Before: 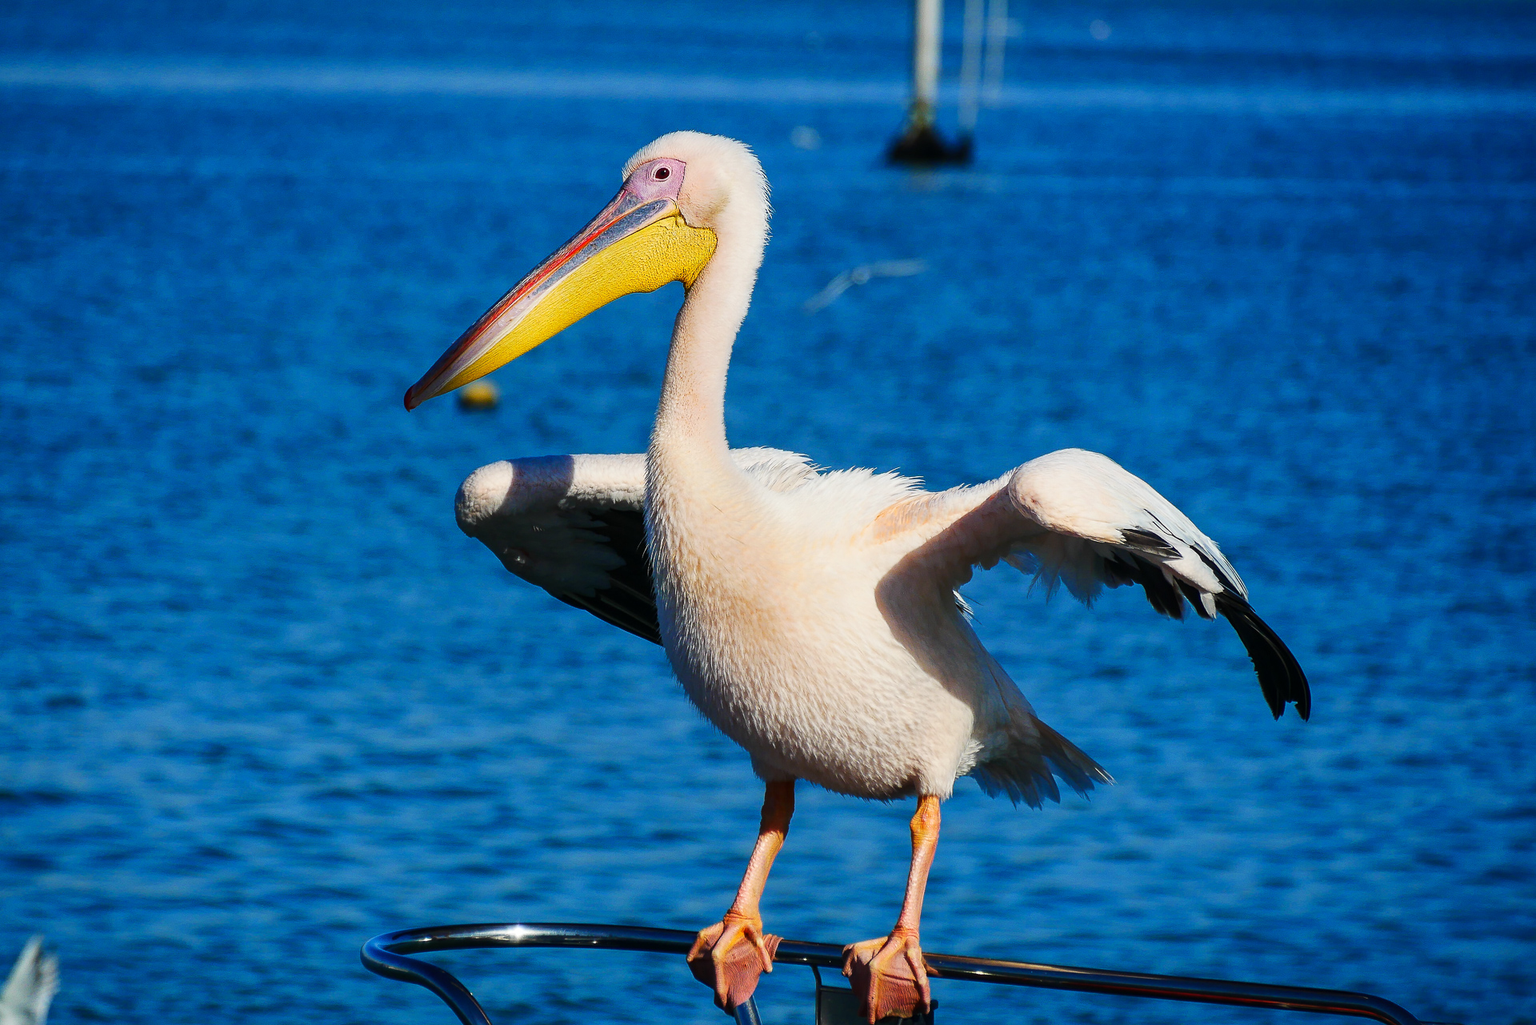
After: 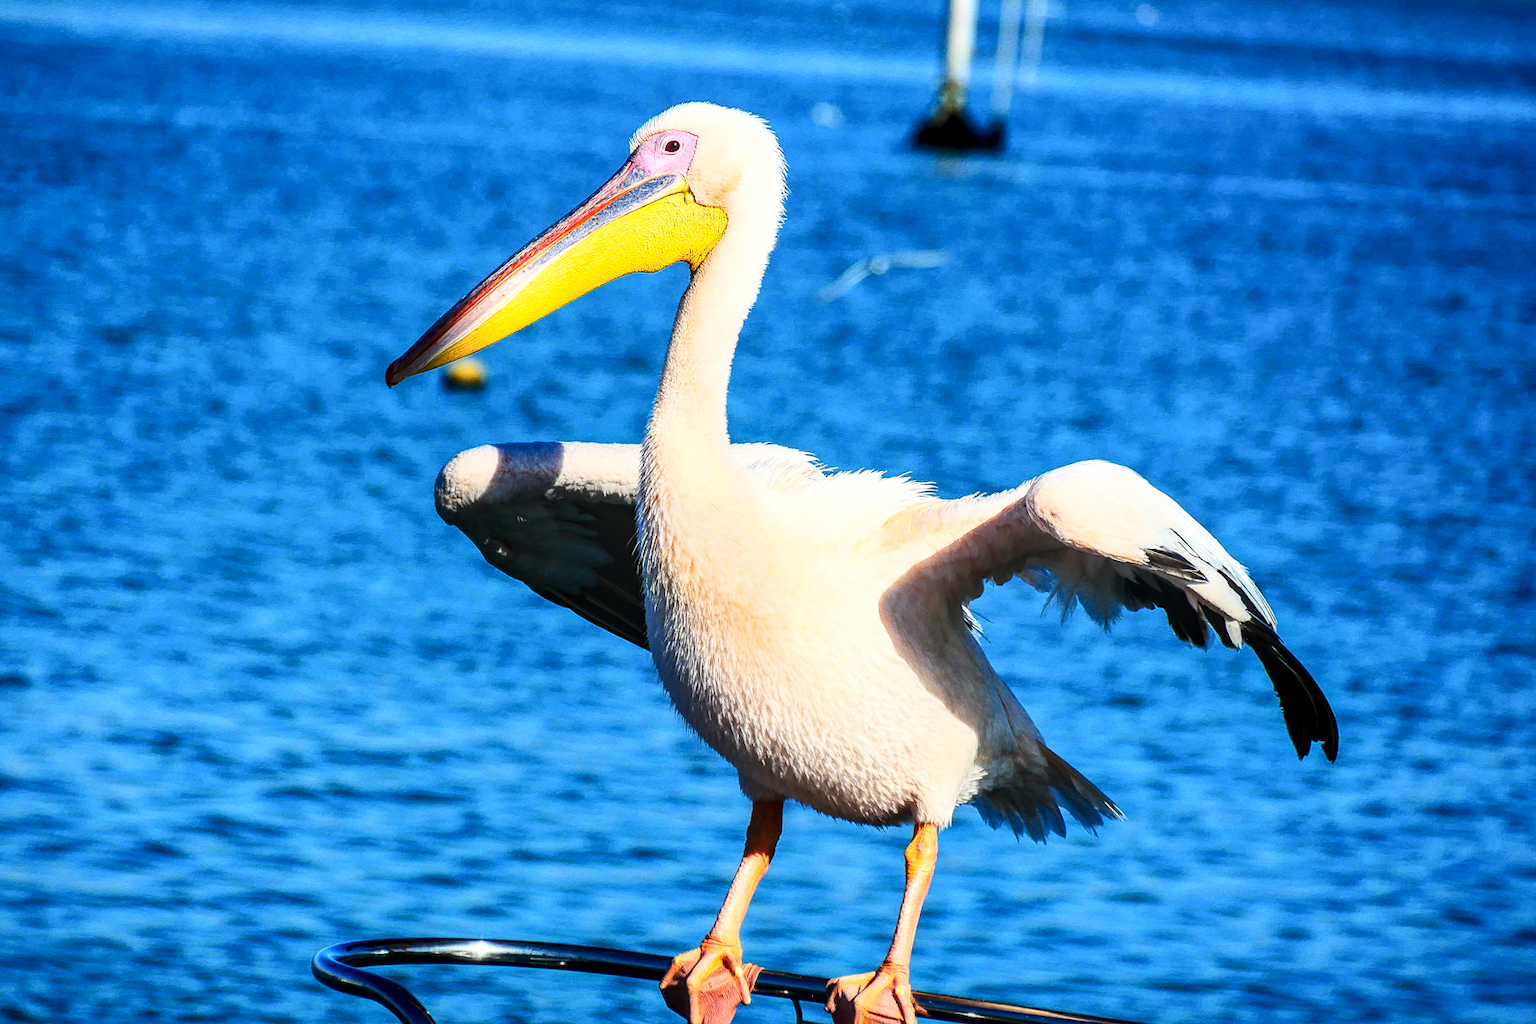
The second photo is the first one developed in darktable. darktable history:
crop and rotate: angle -2.65°
contrast brightness saturation: contrast 0.203, brightness 0.157, saturation 0.225
local contrast: detail 130%
tone curve: curves: ch0 [(0, 0) (0.004, 0.001) (0.133, 0.112) (0.325, 0.362) (0.832, 0.893) (1, 1)], color space Lab, independent channels, preserve colors none
